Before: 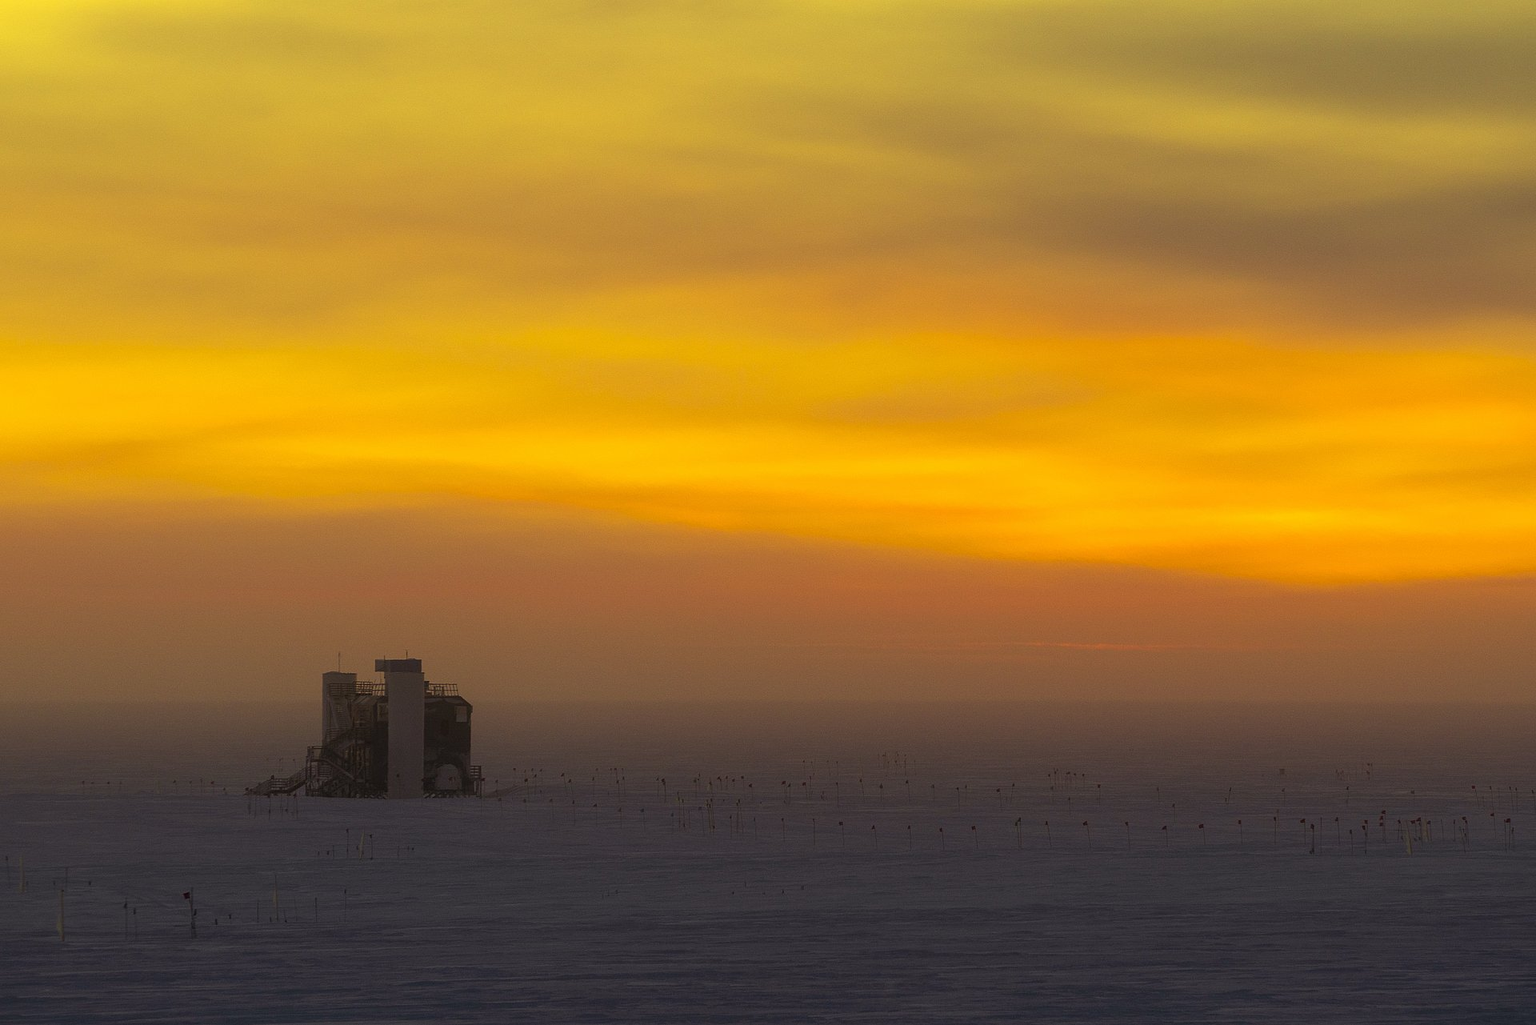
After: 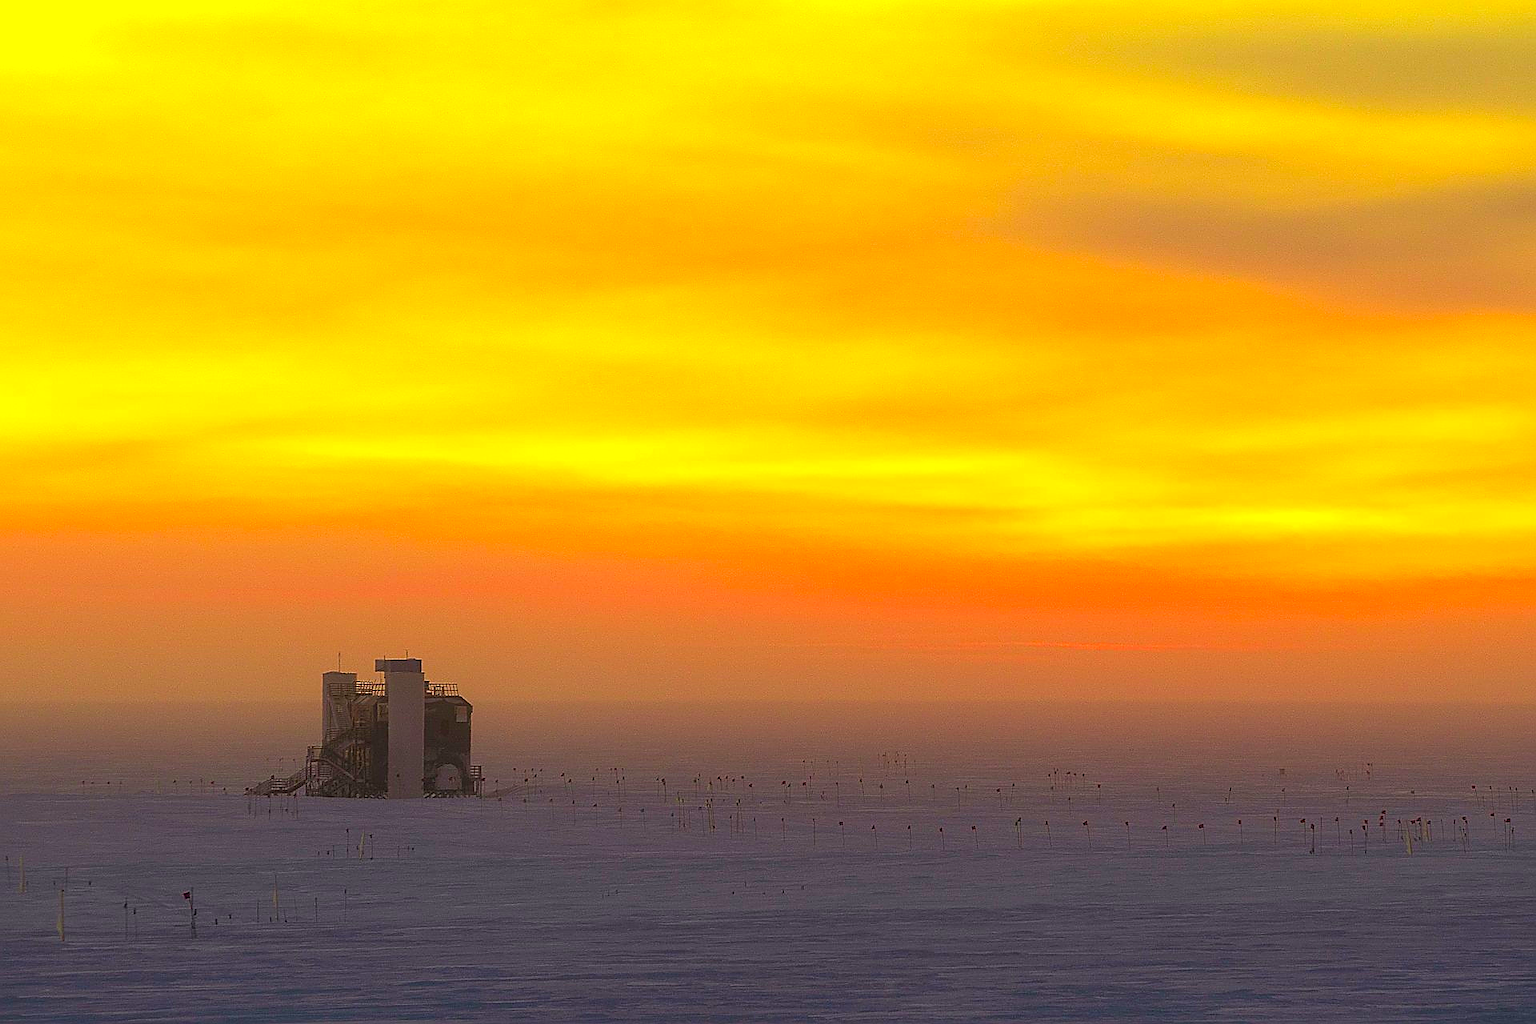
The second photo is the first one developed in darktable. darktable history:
color contrast: green-magenta contrast 1.69, blue-yellow contrast 1.49
sharpen: radius 1.4, amount 1.25, threshold 0.7
exposure: black level correction 0, exposure 1.015 EV, compensate exposure bias true, compensate highlight preservation false
